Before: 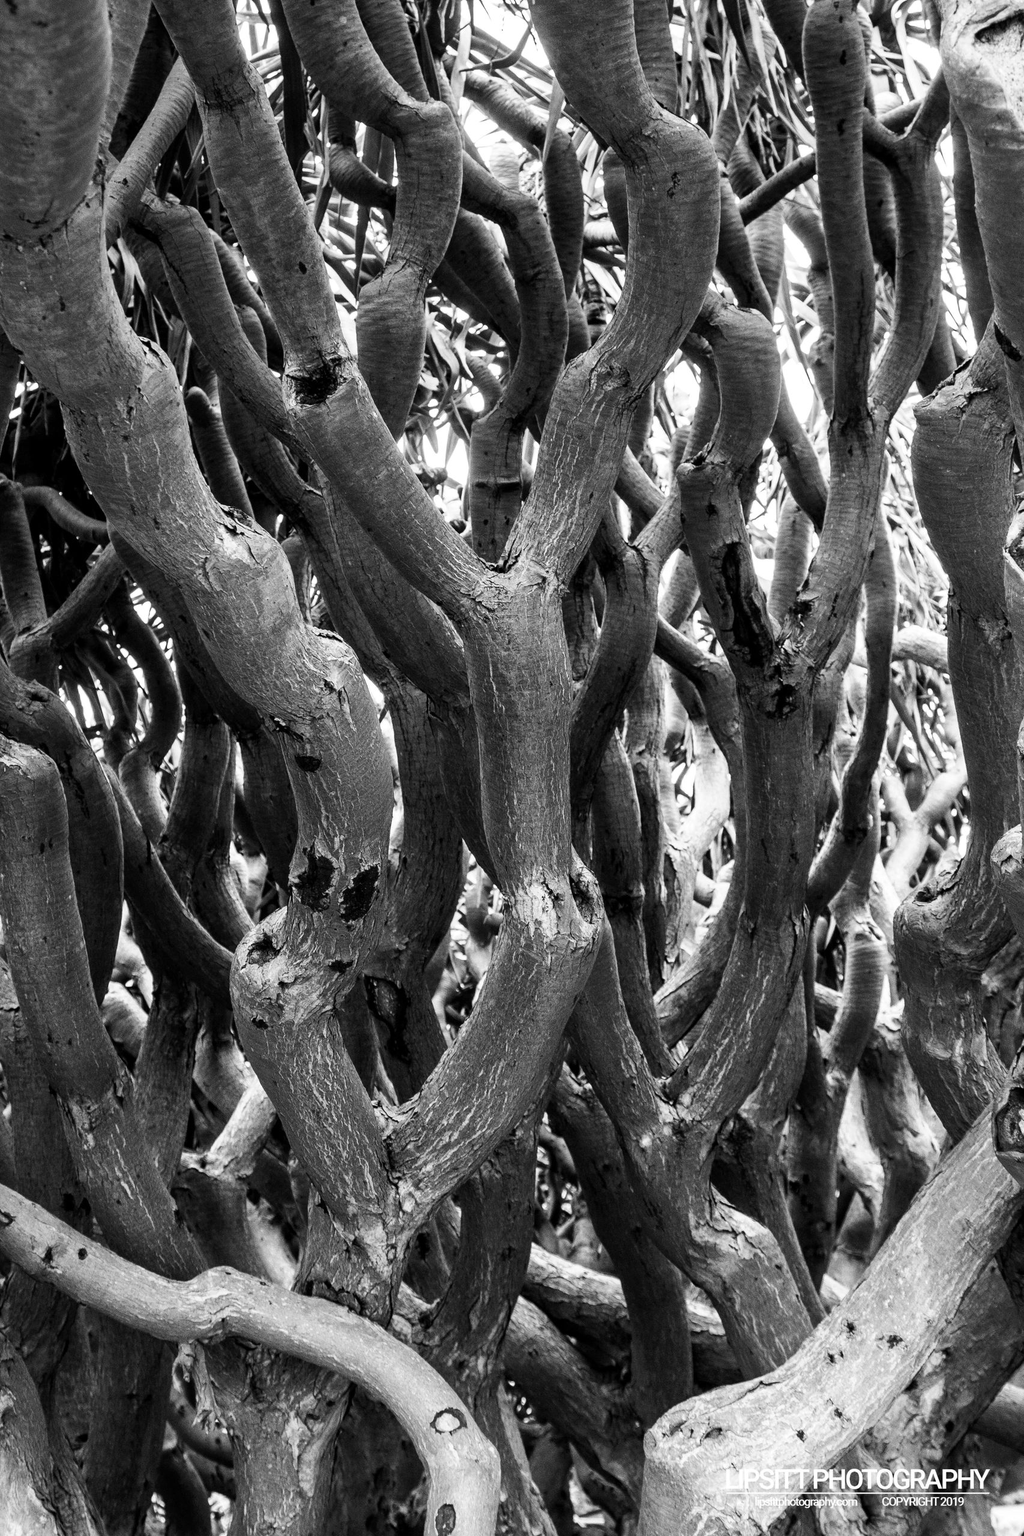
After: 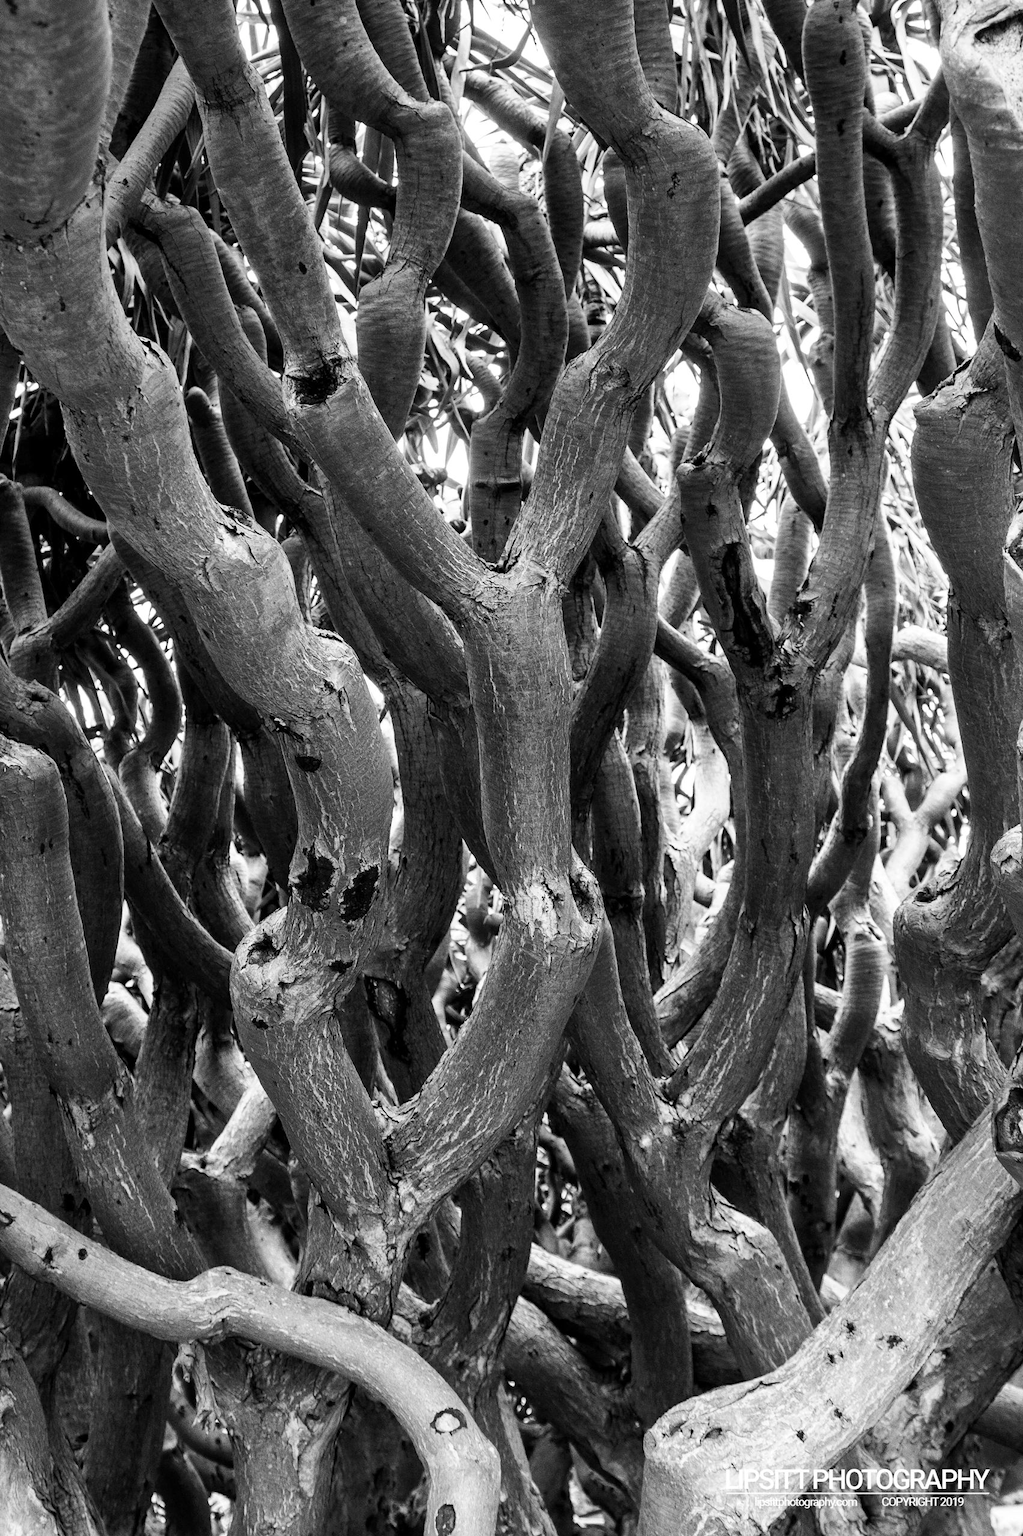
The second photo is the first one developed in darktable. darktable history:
shadows and highlights: shadows 36.86, highlights -27.21, soften with gaussian
